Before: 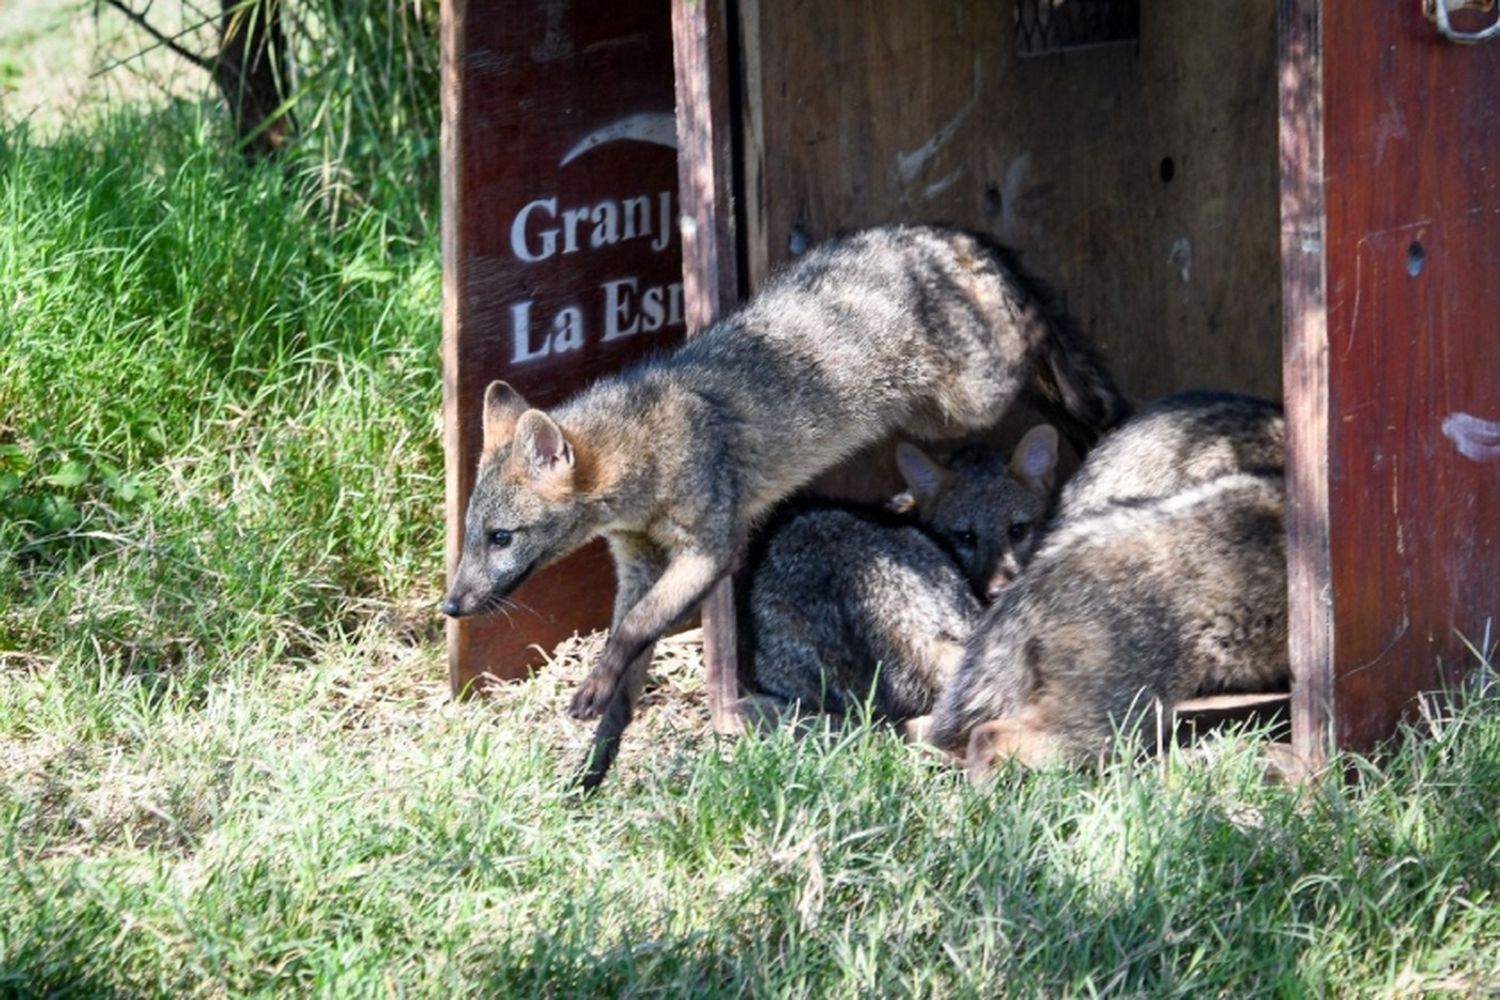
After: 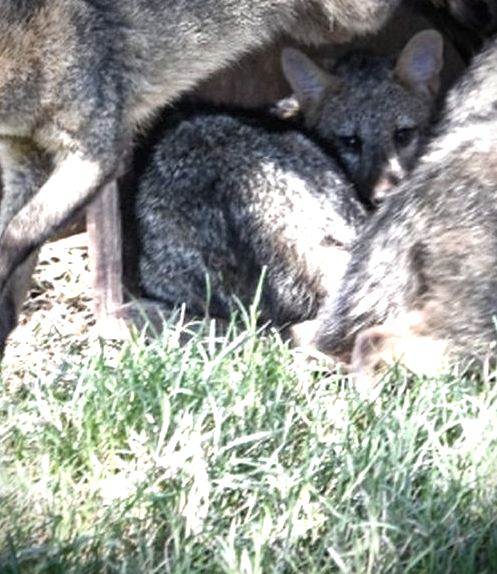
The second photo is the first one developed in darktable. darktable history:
local contrast: mode bilateral grid, contrast 20, coarseness 50, detail 119%, midtone range 0.2
exposure: black level correction 0, exposure 1.106 EV, compensate exposure bias true, compensate highlight preservation false
color zones: curves: ch0 [(0.27, 0.396) (0.563, 0.504) (0.75, 0.5) (0.787, 0.307)]
crop: left 41.064%, top 39.5%, right 25.774%, bottom 3.034%
contrast brightness saturation: contrast -0.063, saturation -0.395
vignetting: fall-off radius 62.77%, brightness -0.995, saturation 0.497
contrast equalizer: octaves 7, y [[0.5, 0.5, 0.5, 0.539, 0.64, 0.611], [0.5 ×6], [0.5 ×6], [0 ×6], [0 ×6]], mix 0.312
